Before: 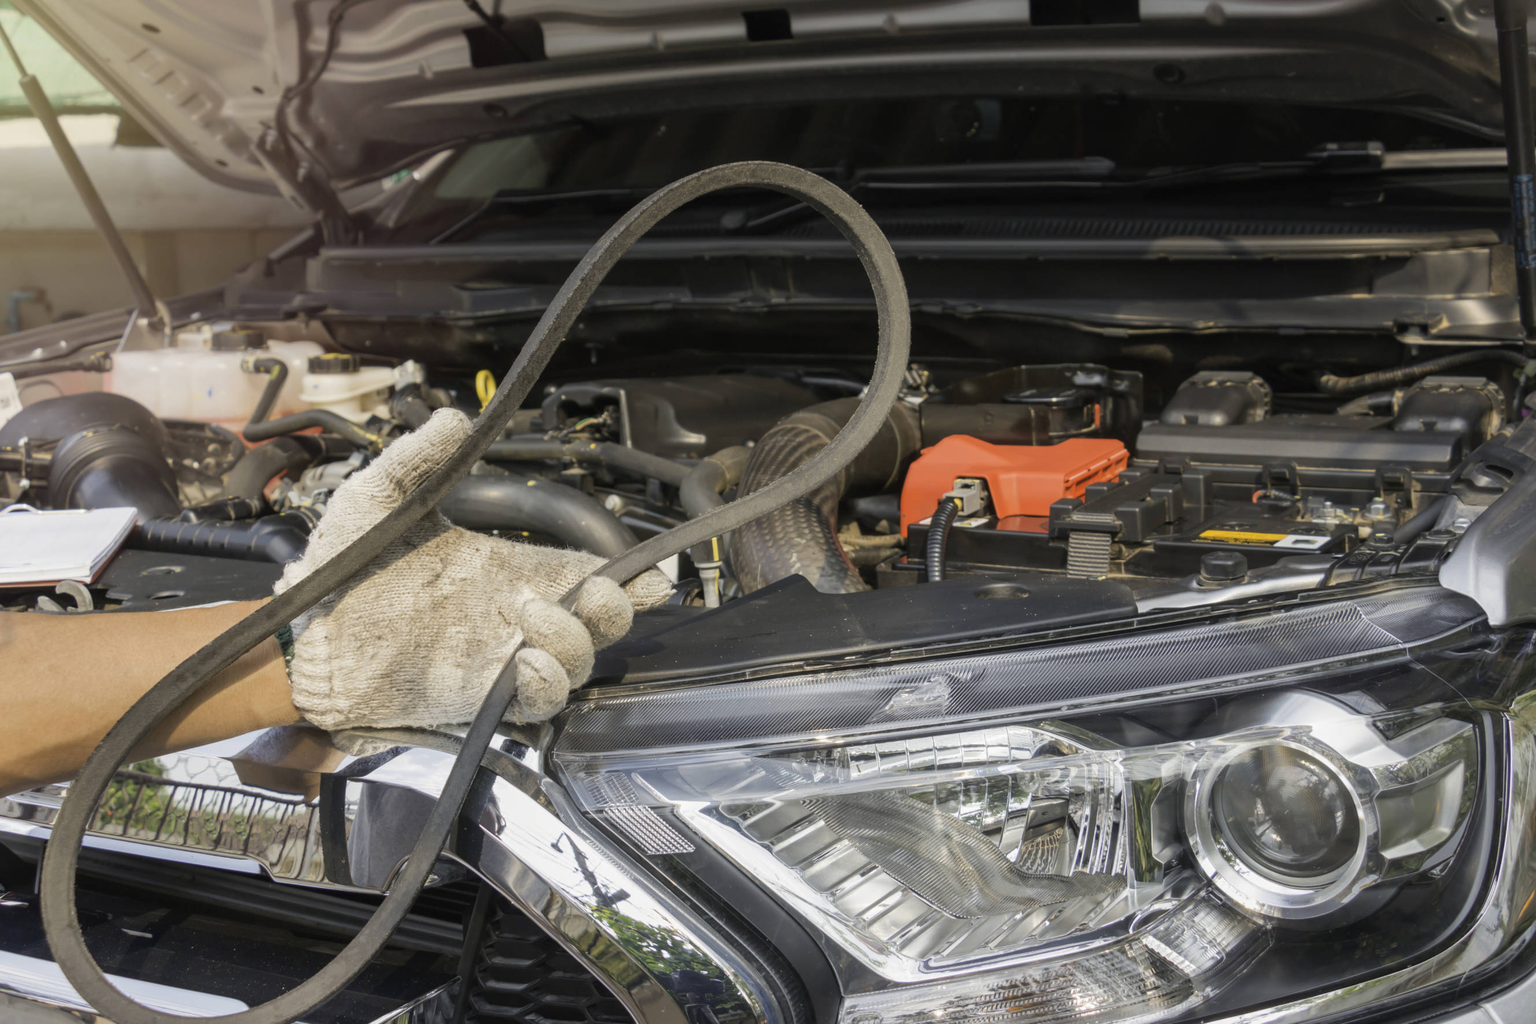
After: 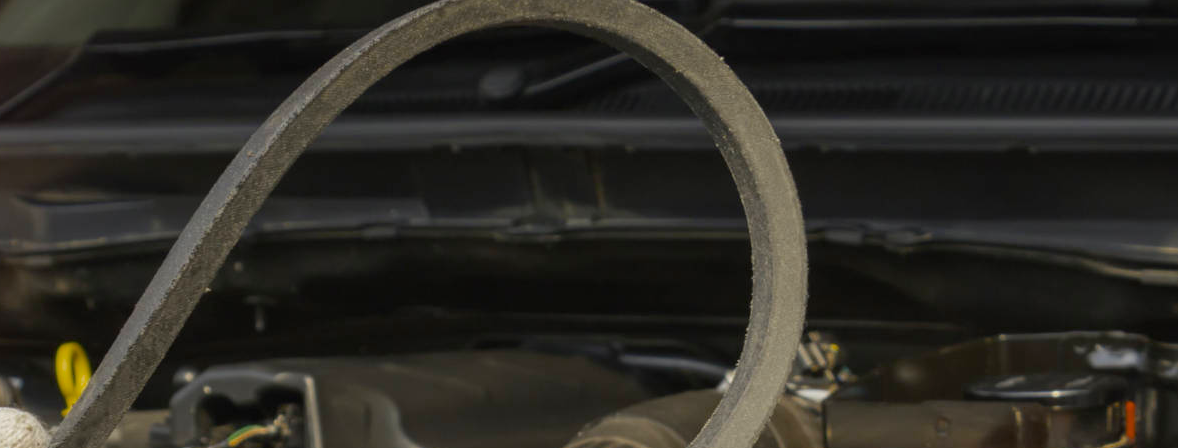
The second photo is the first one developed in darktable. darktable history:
crop: left 28.891%, top 16.824%, right 26.753%, bottom 57.81%
color balance rgb: perceptual saturation grading › global saturation 24.943%, saturation formula JzAzBz (2021)
